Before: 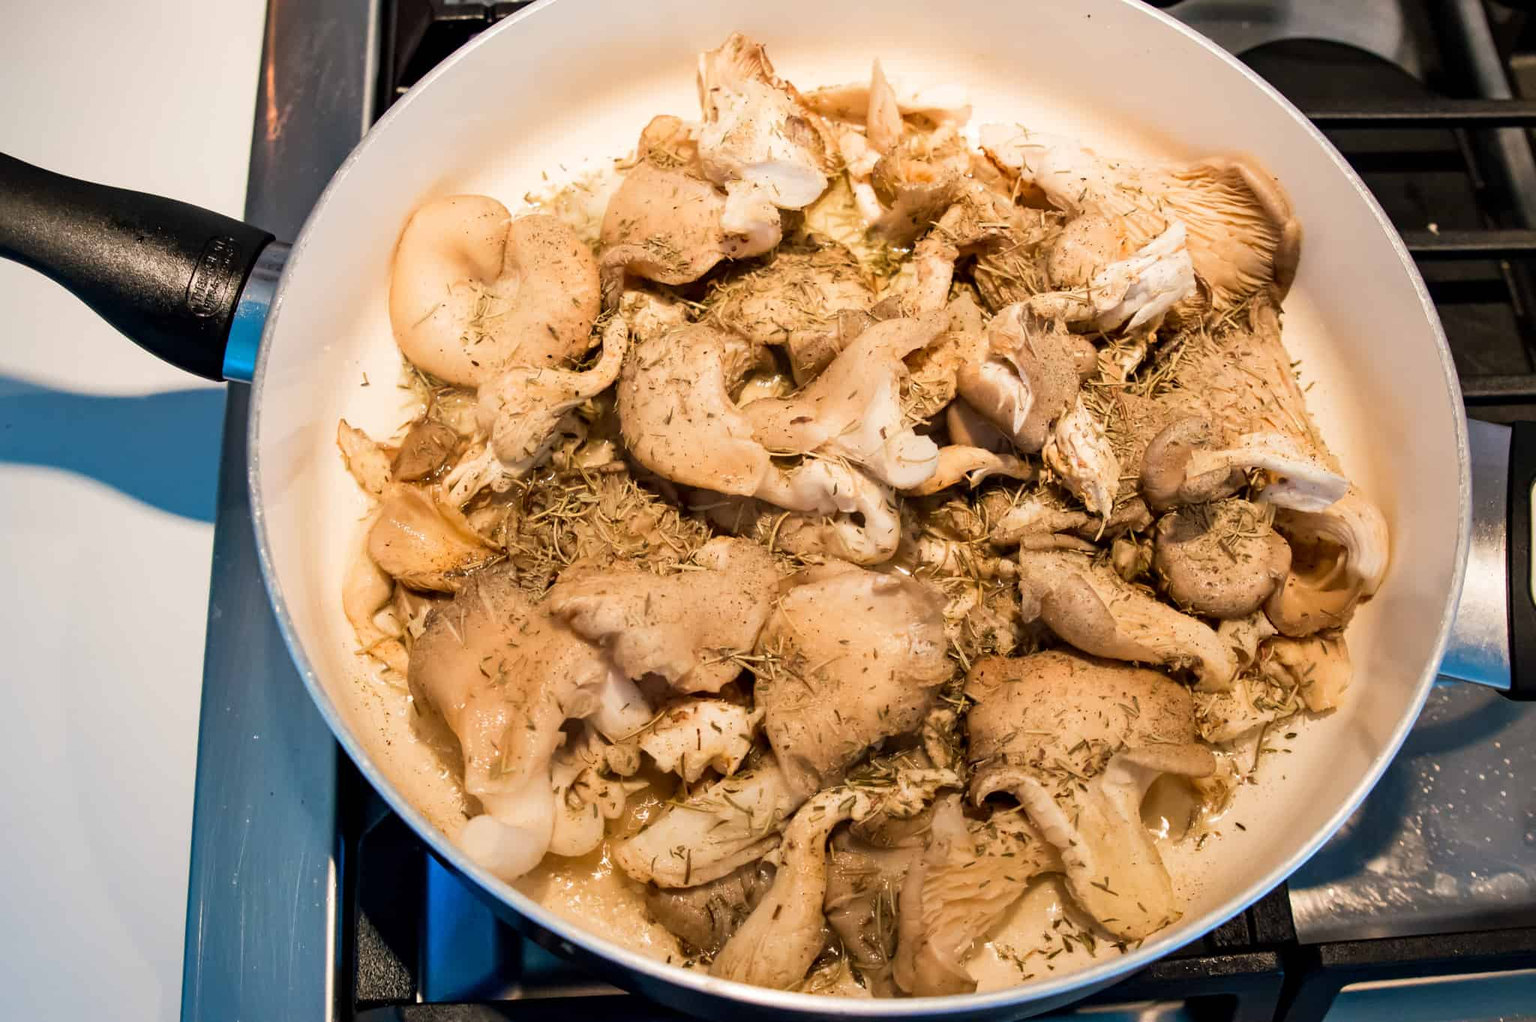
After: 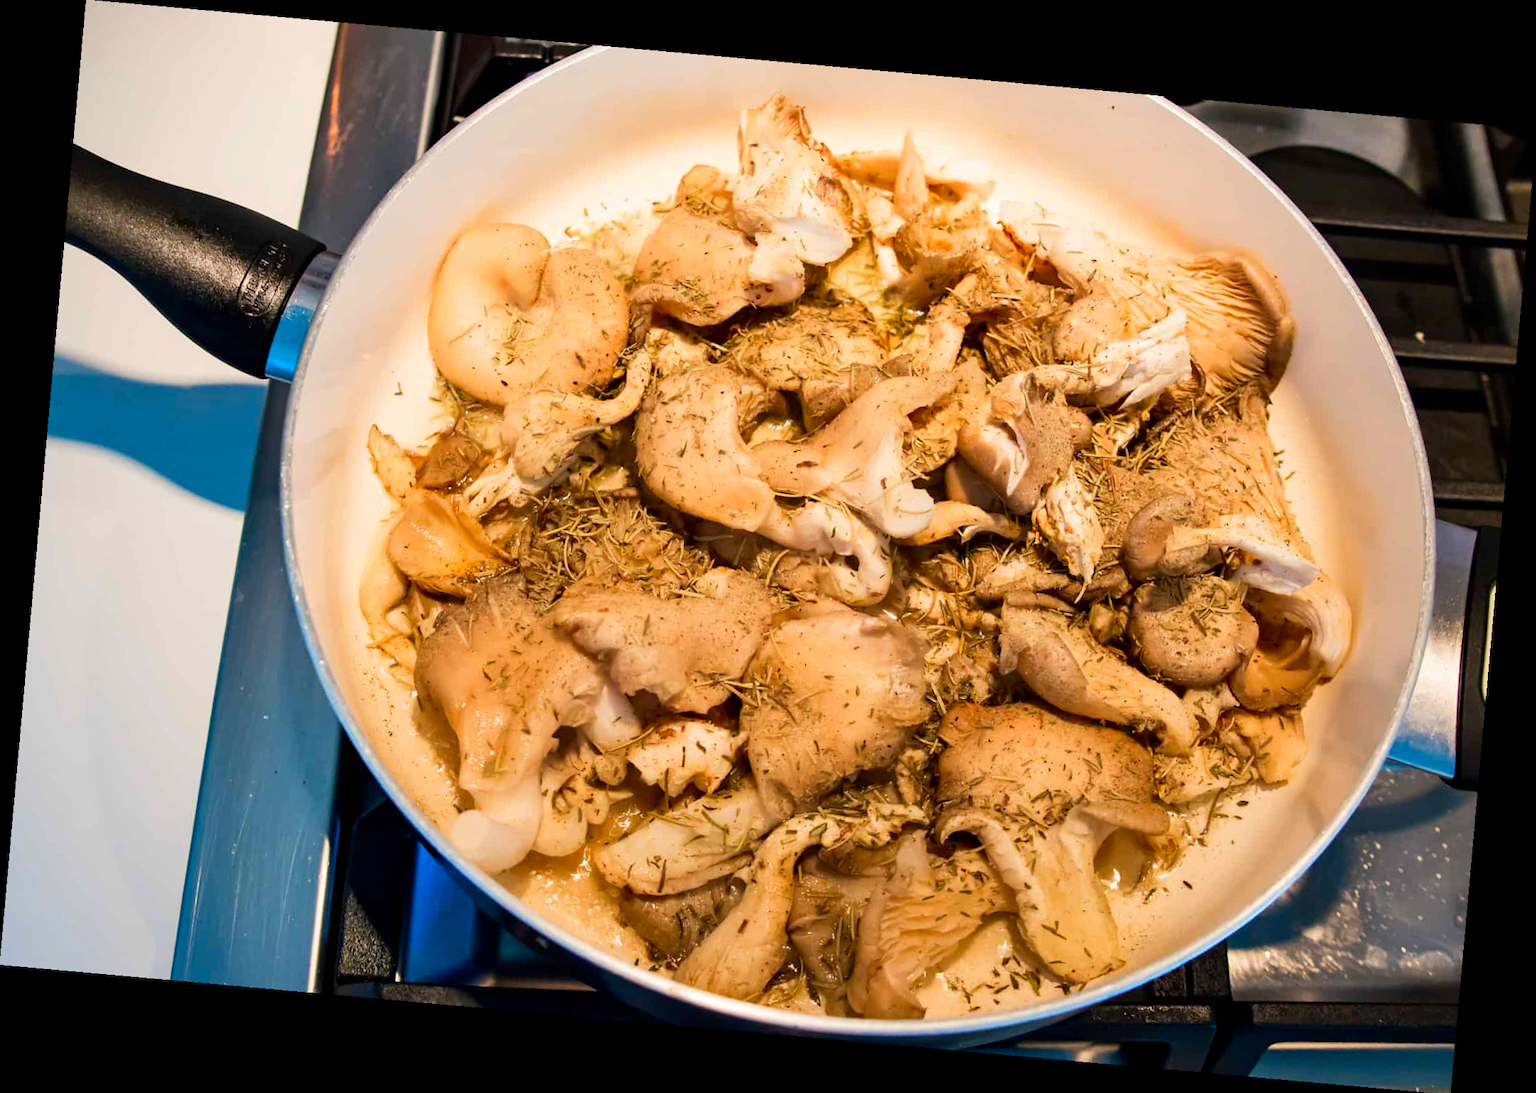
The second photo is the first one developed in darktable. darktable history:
rotate and perspective: rotation 5.12°, automatic cropping off
contrast brightness saturation: contrast 0.09, saturation 0.28
